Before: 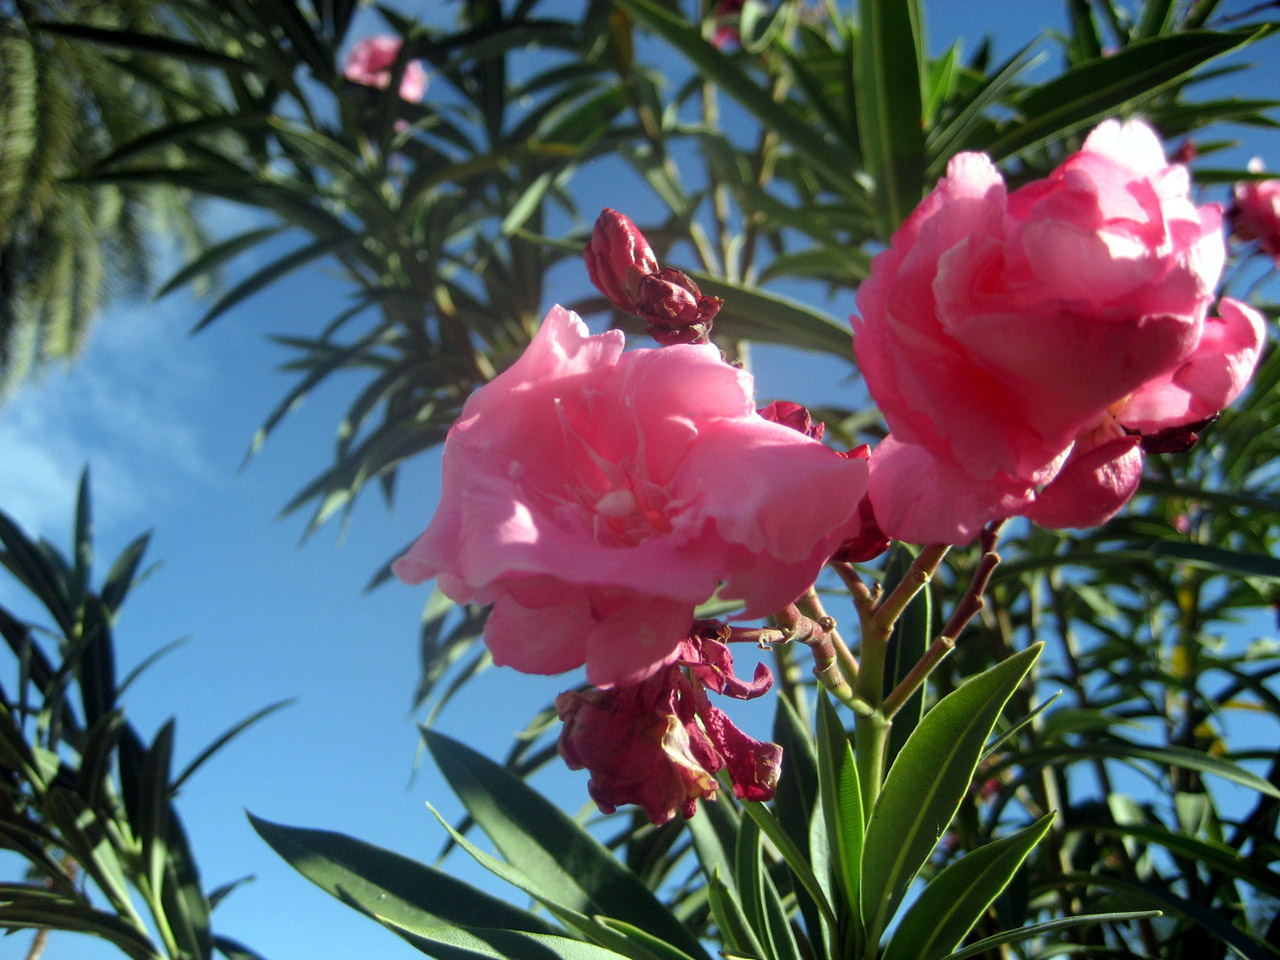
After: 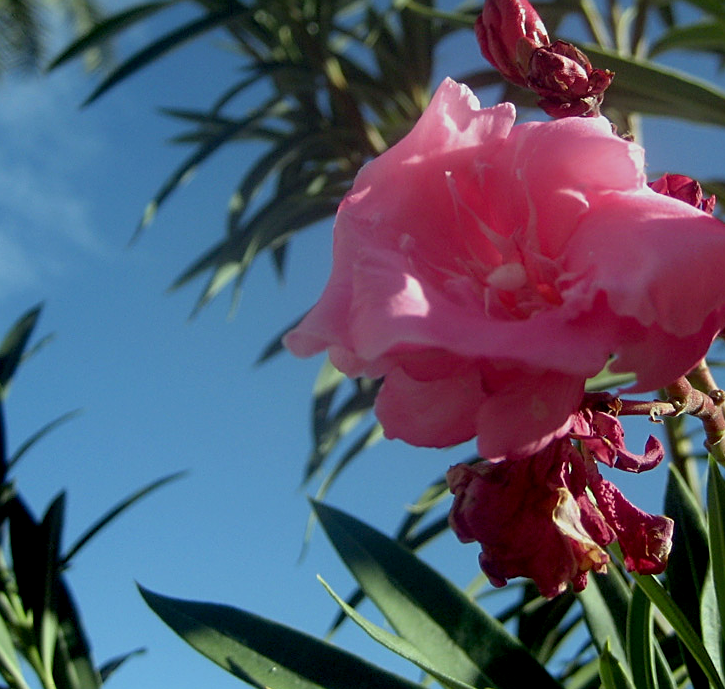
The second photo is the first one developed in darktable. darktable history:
exposure: black level correction 0.011, exposure -0.476 EV, compensate highlight preservation false
sharpen: on, module defaults
crop: left 8.562%, top 23.724%, right 34.762%, bottom 4.466%
